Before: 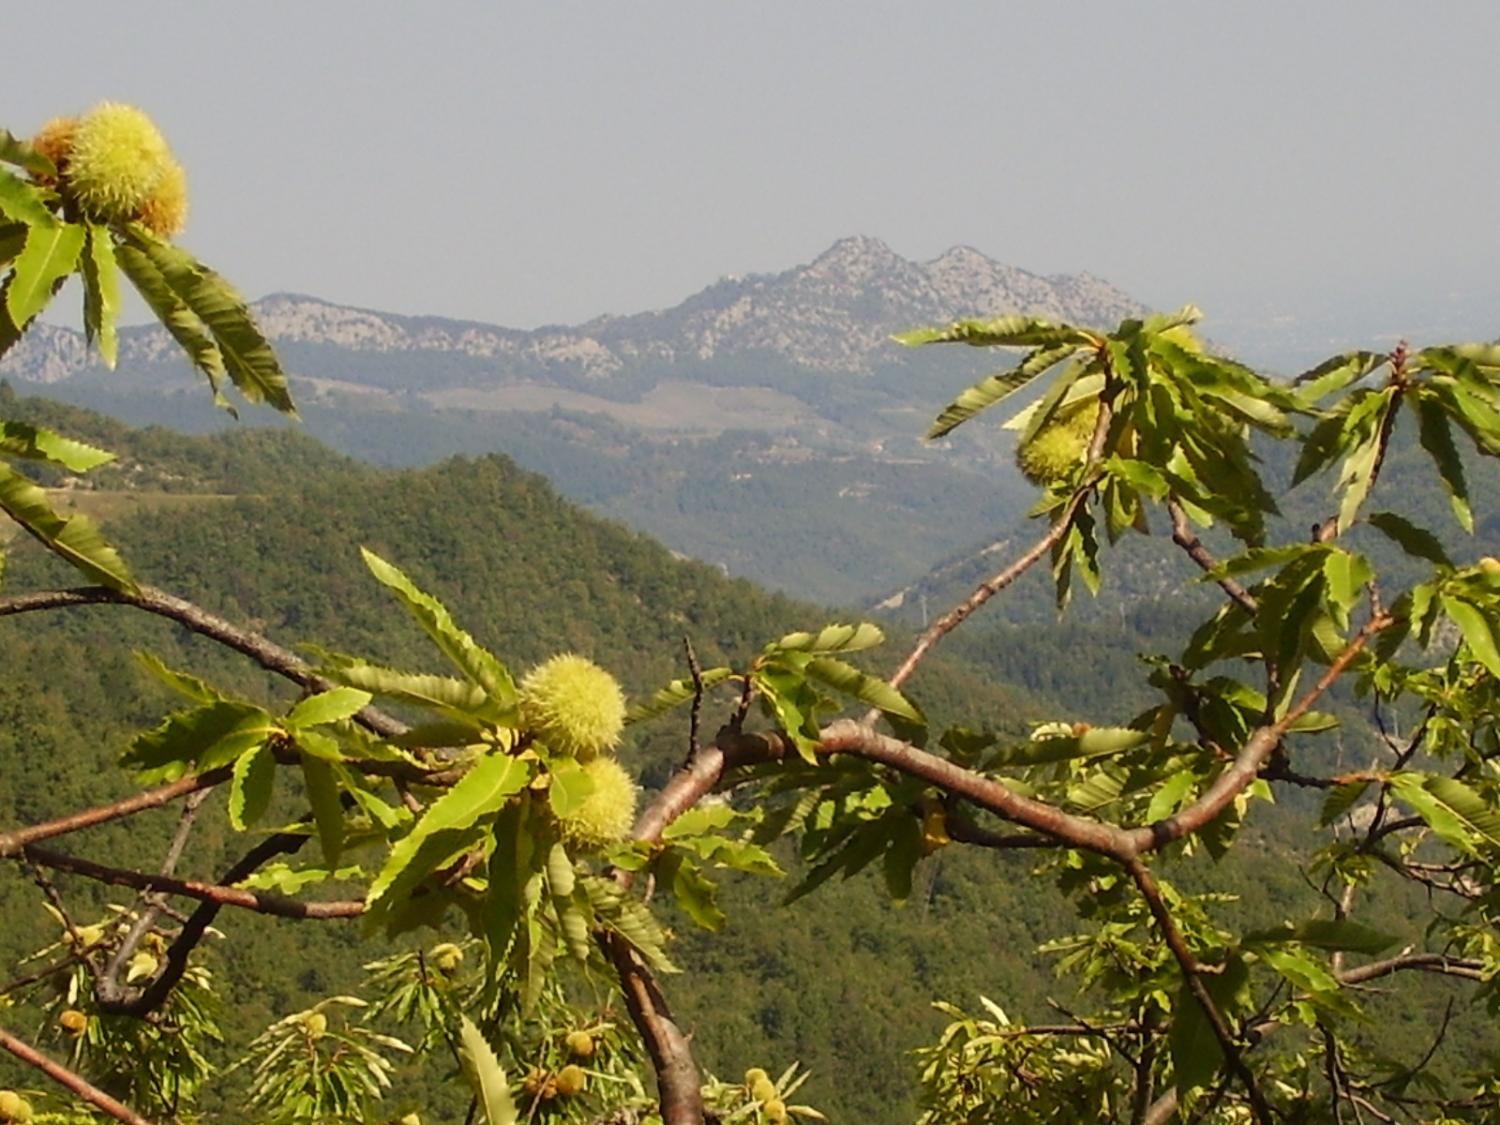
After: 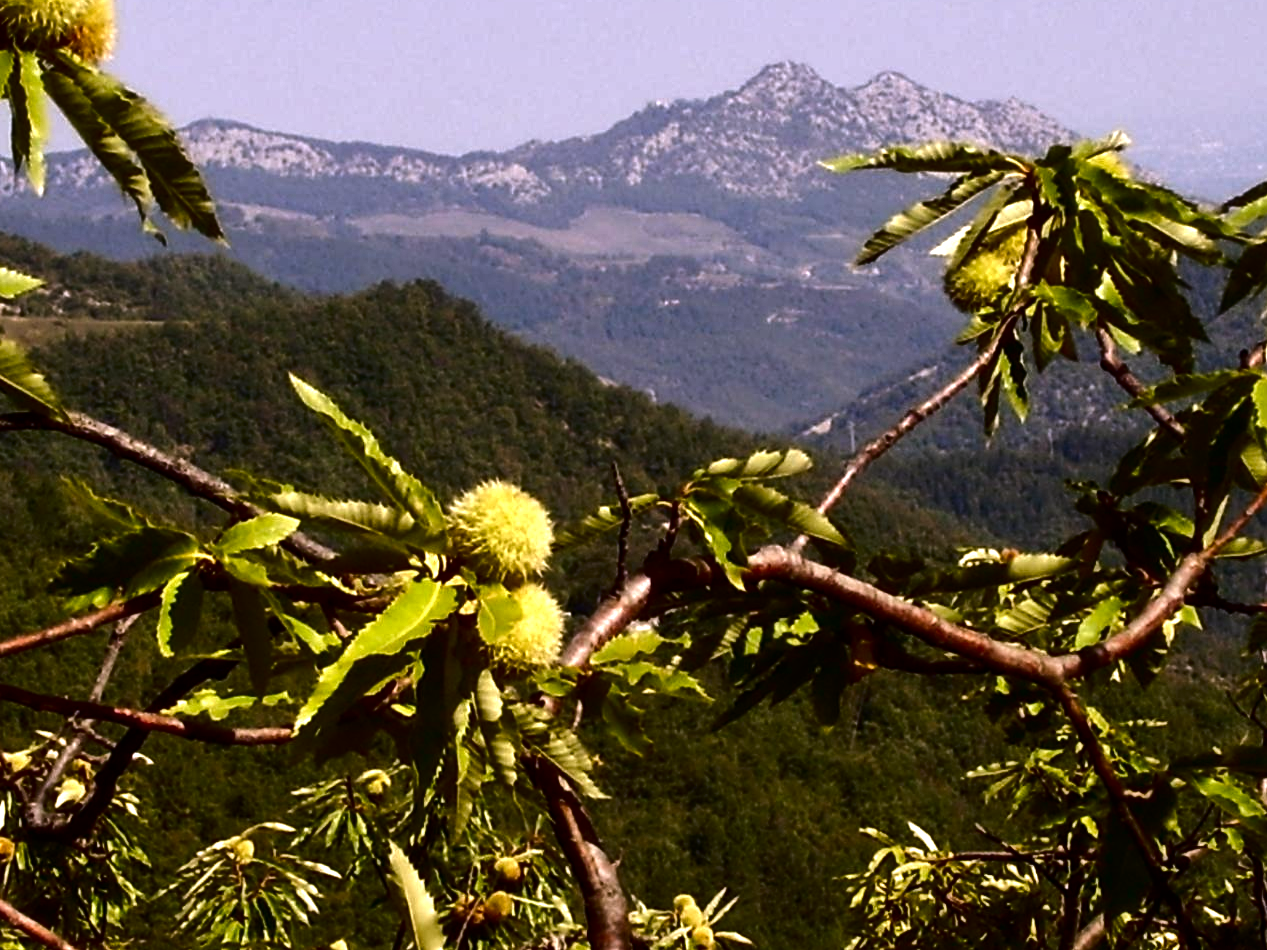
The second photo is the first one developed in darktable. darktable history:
shadows and highlights: shadows 37.27, highlights -28.18, soften with gaussian
crop and rotate: left 4.842%, top 15.51%, right 10.668%
color balance: mode lift, gamma, gain (sRGB)
white balance: red 1.042, blue 1.17
tone equalizer: -8 EV -0.75 EV, -7 EV -0.7 EV, -6 EV -0.6 EV, -5 EV -0.4 EV, -3 EV 0.4 EV, -2 EV 0.6 EV, -1 EV 0.7 EV, +0 EV 0.75 EV, edges refinement/feathering 500, mask exposure compensation -1.57 EV, preserve details no
contrast brightness saturation: brightness -0.52
